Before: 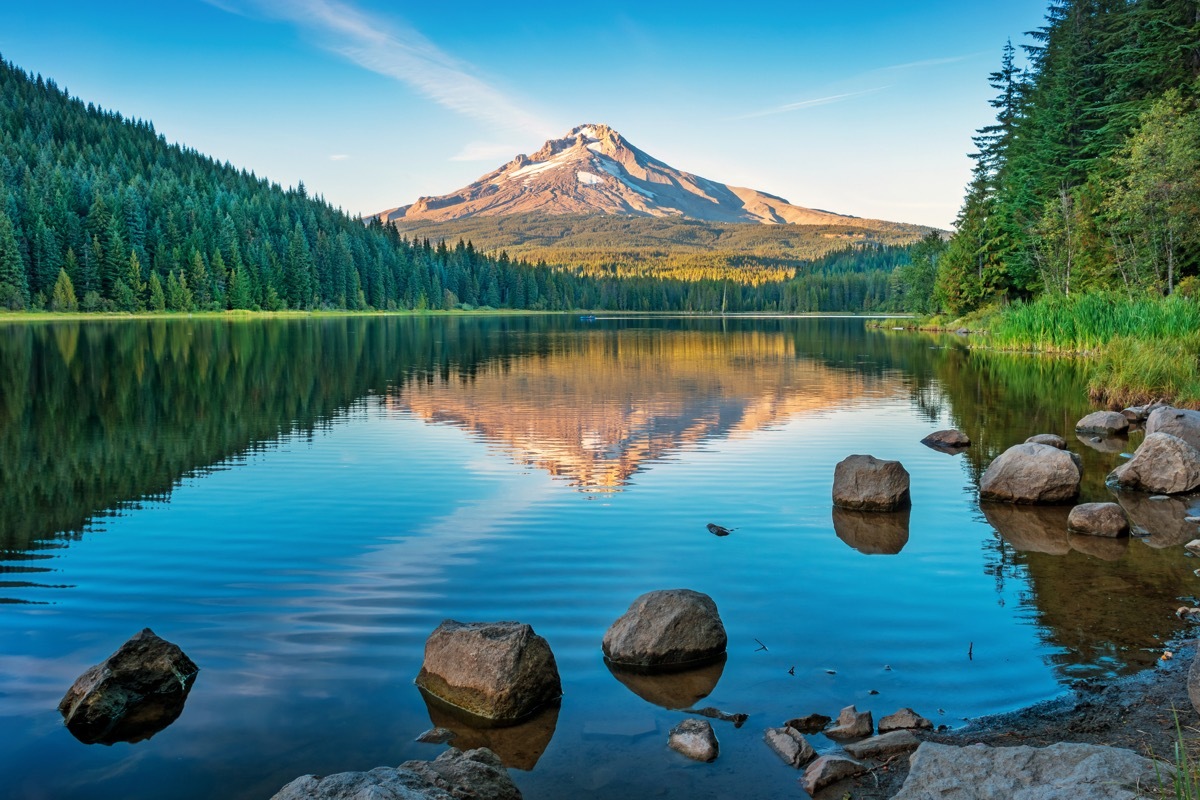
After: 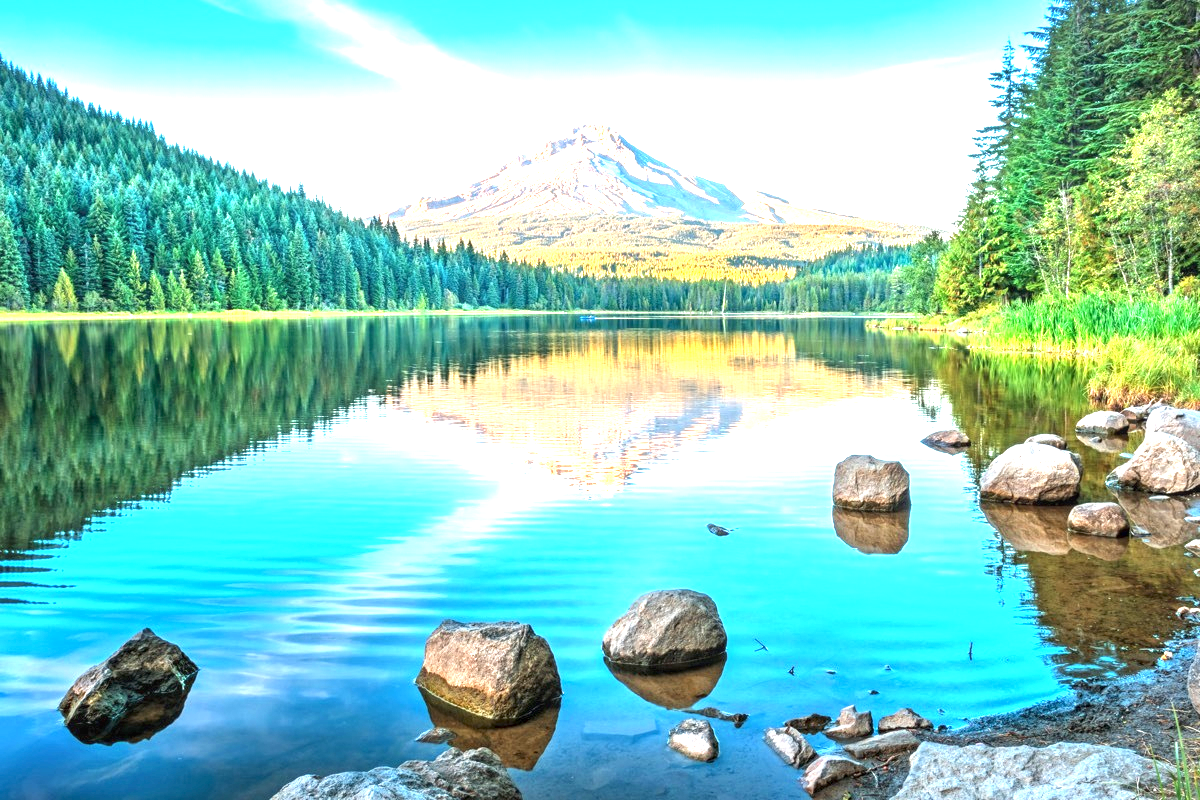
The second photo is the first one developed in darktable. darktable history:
local contrast: on, module defaults
exposure: black level correction 0, exposure 2.11 EV, compensate exposure bias true, compensate highlight preservation false
